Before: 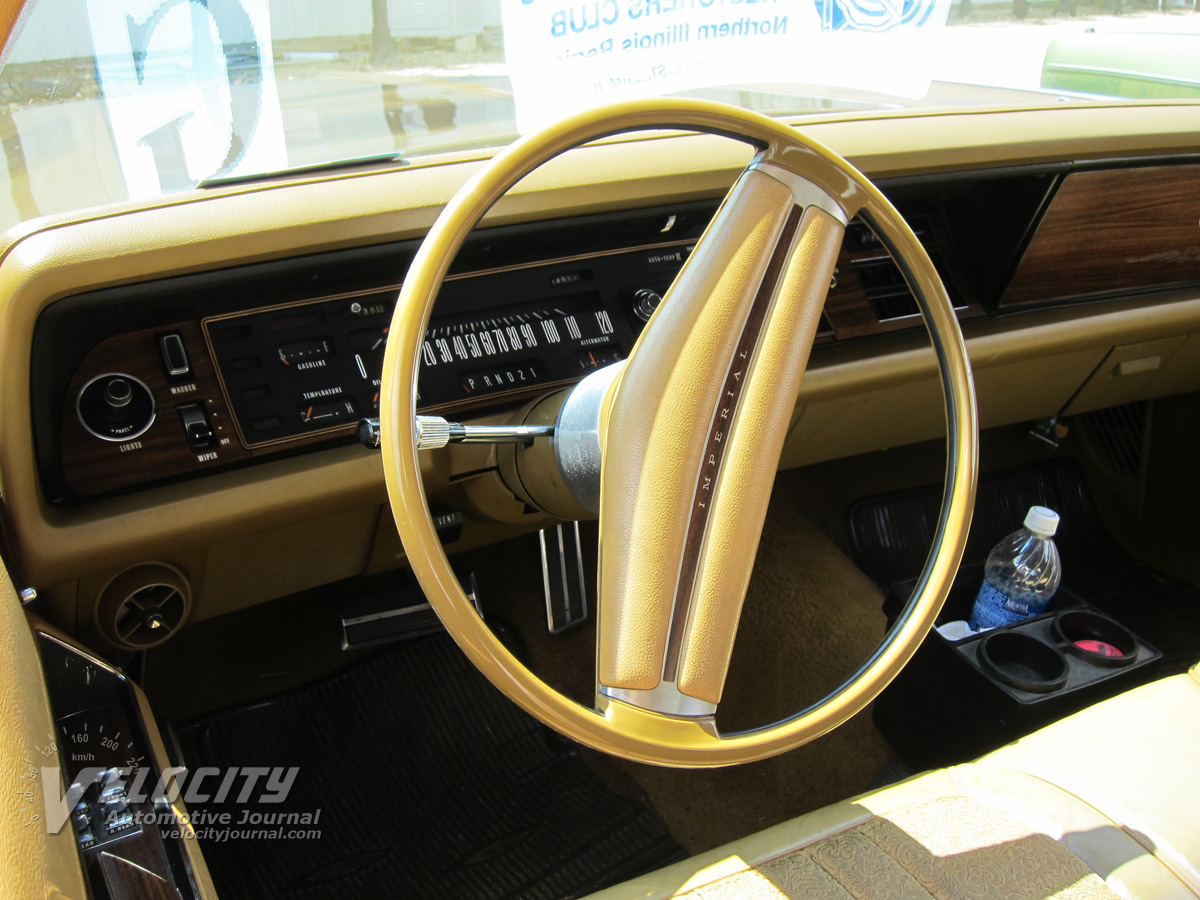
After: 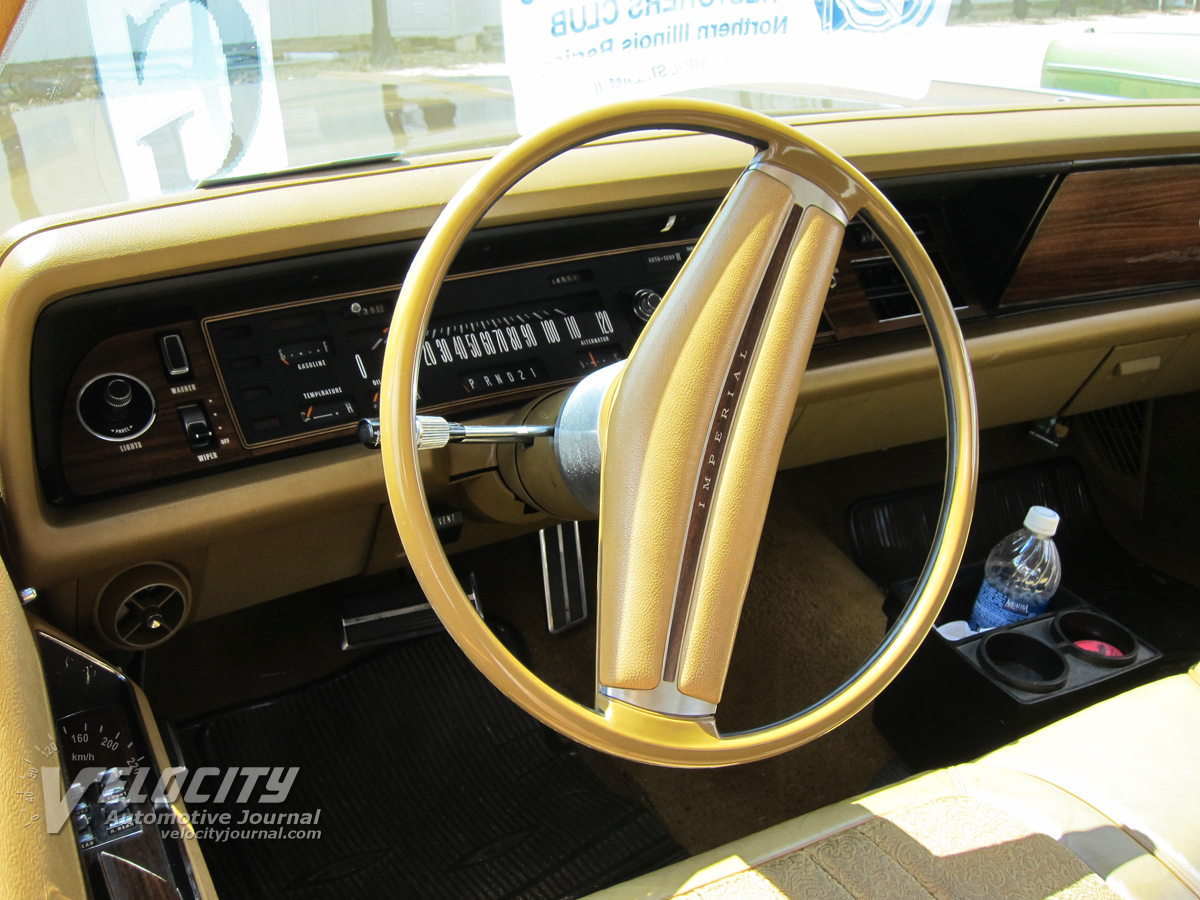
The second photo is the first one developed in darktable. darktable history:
shadows and highlights: shadows 37.23, highlights -27.54, highlights color adjustment 0.726%, soften with gaussian
